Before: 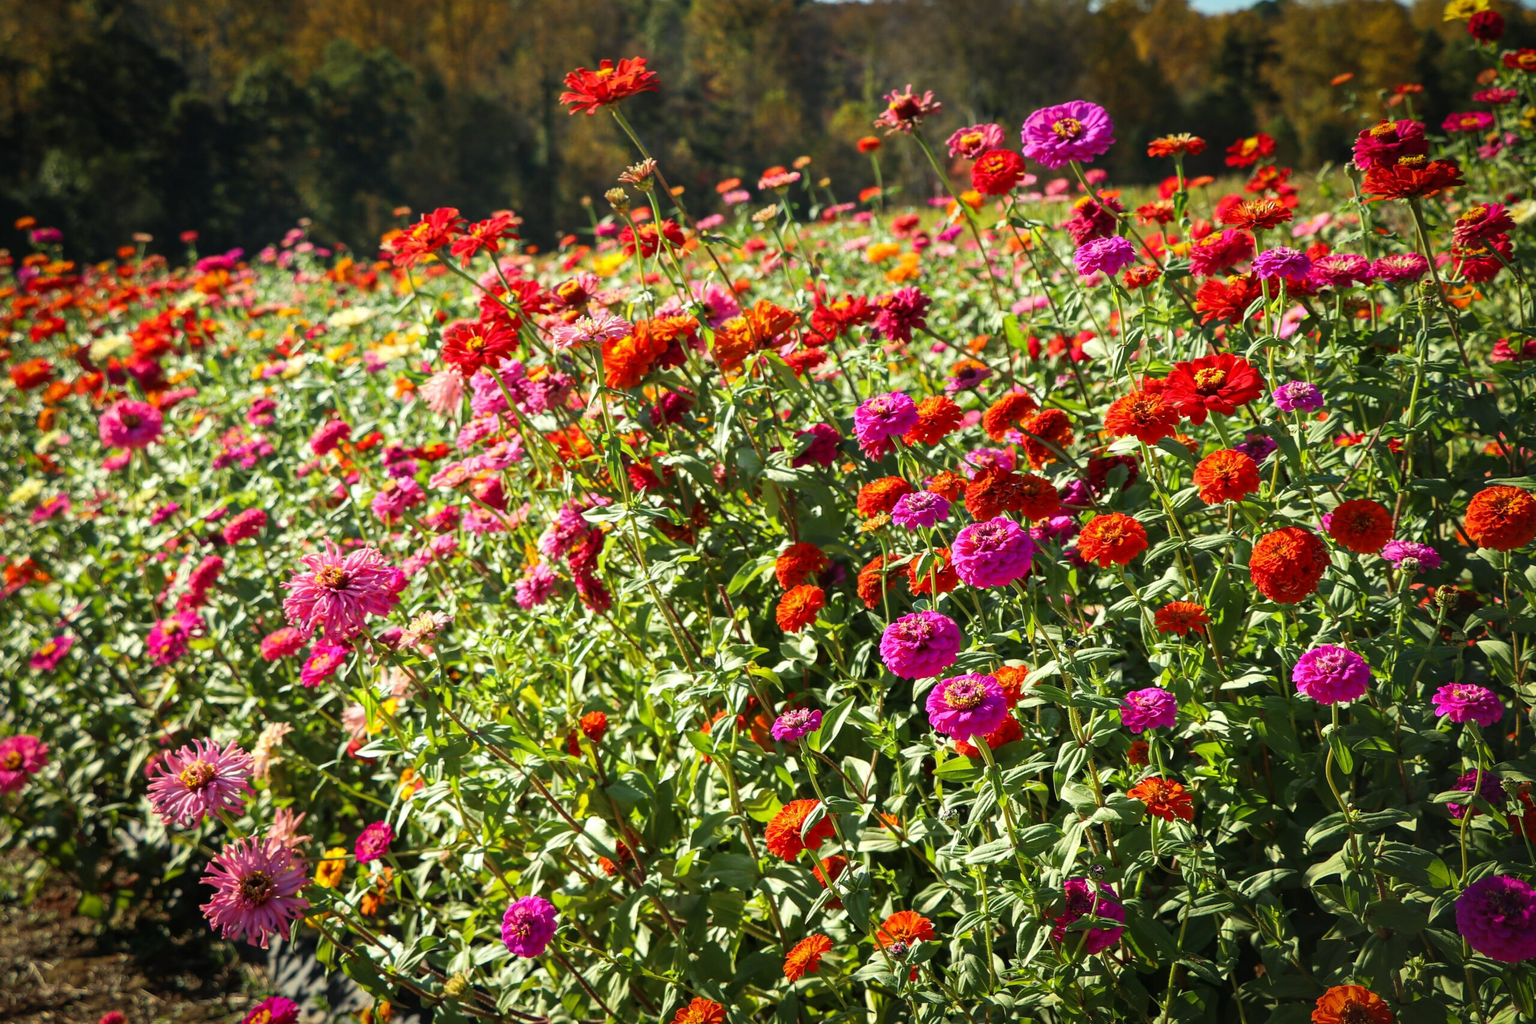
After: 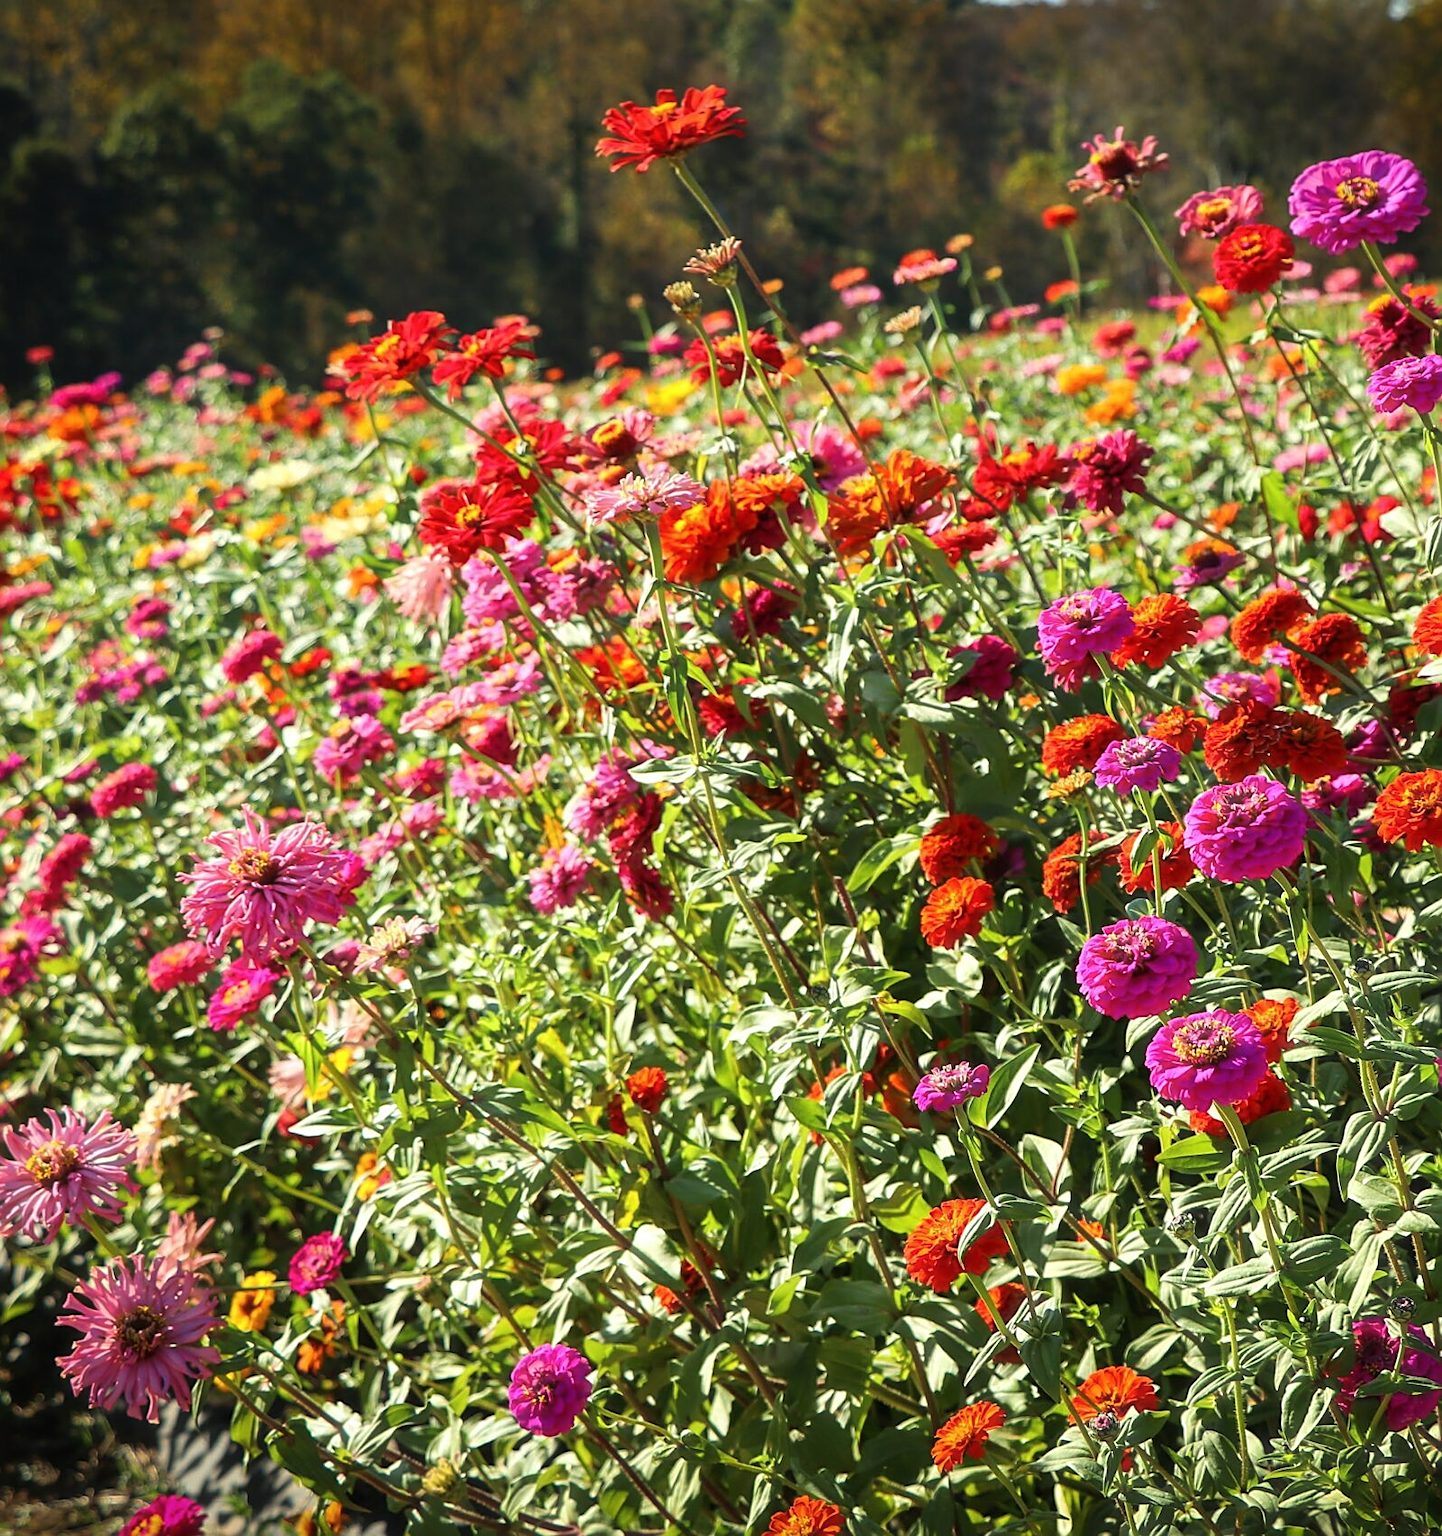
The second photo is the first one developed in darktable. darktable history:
crop: left 10.595%, right 26.509%
sharpen: on, module defaults
haze removal: strength -0.09, compatibility mode true, adaptive false
